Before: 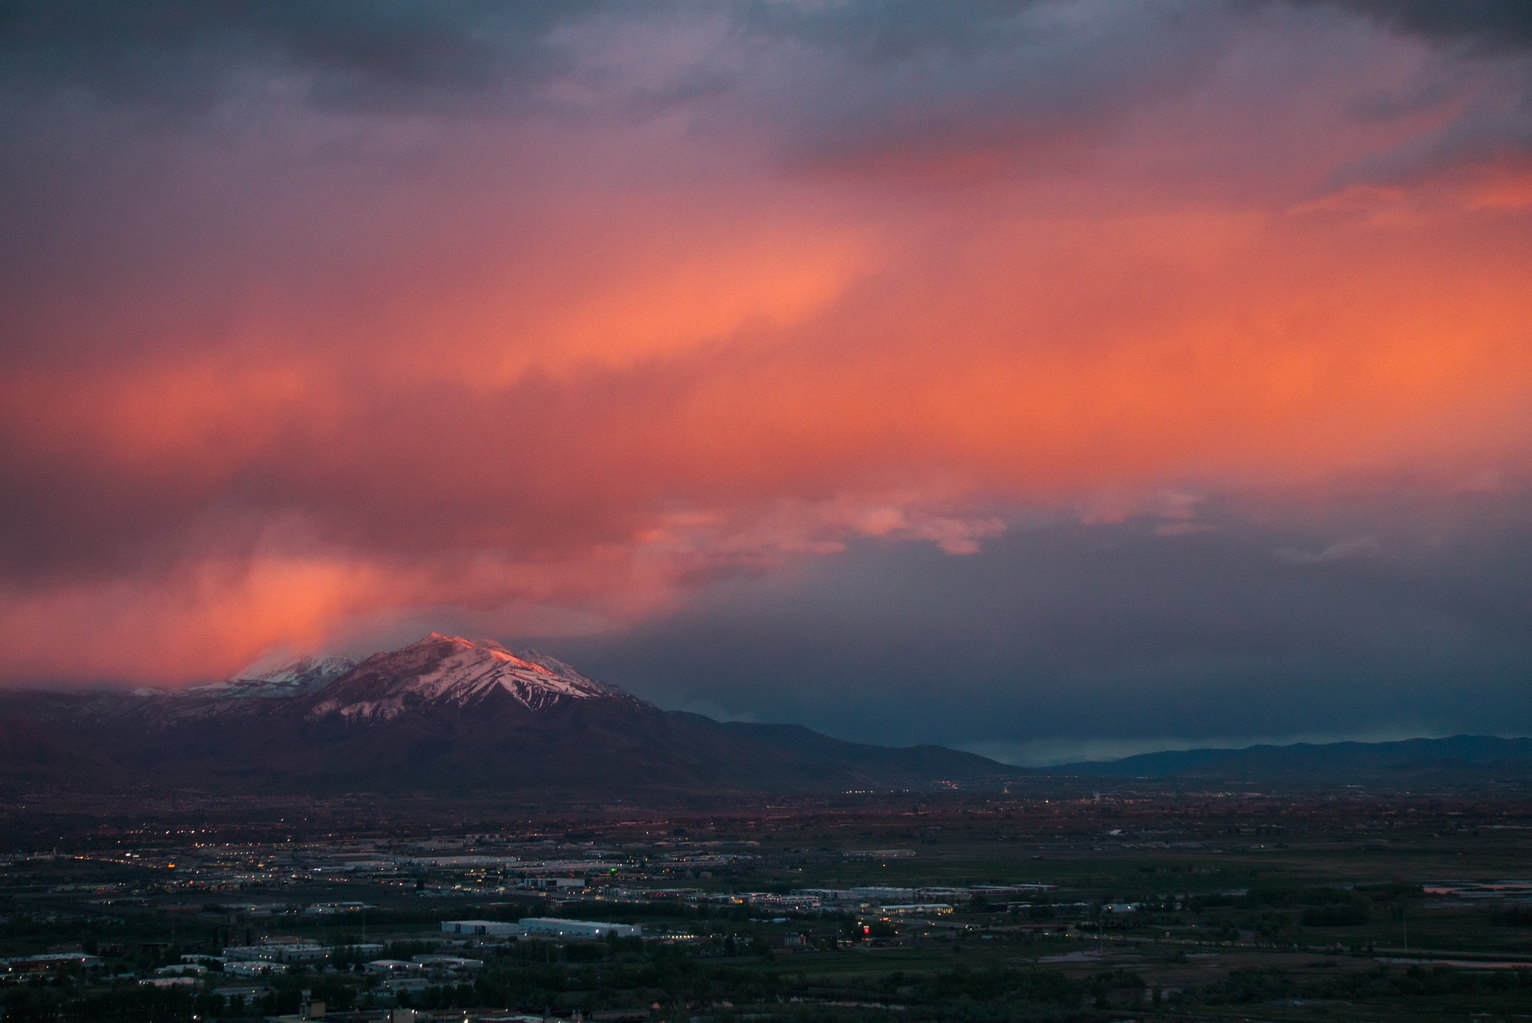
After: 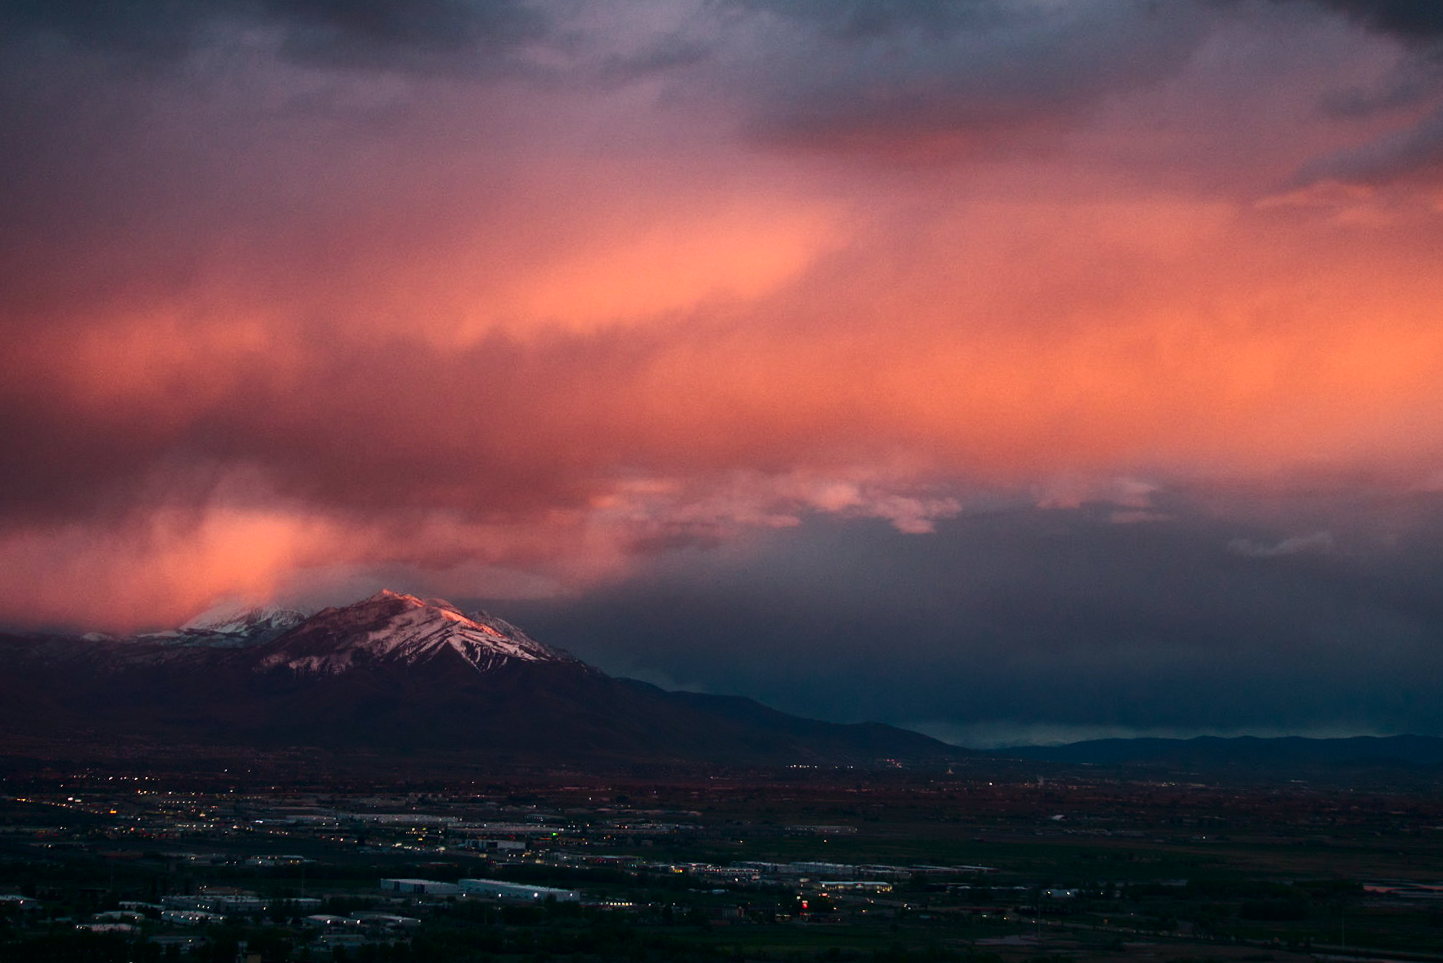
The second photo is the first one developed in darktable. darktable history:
crop and rotate: angle -2.38°
contrast brightness saturation: contrast 0.28
